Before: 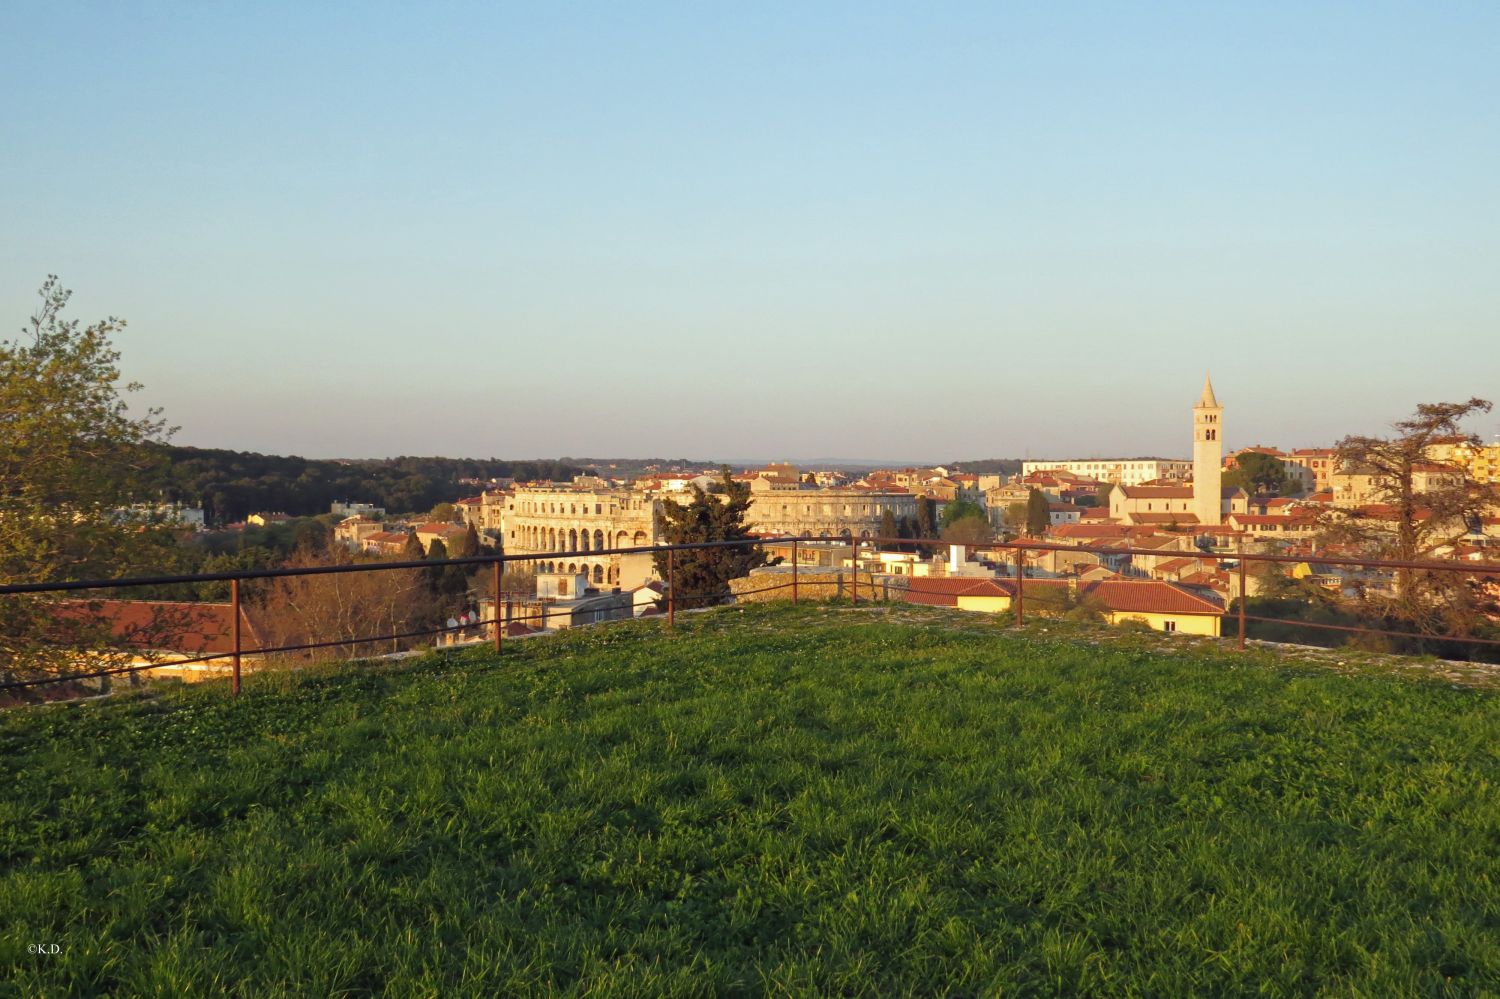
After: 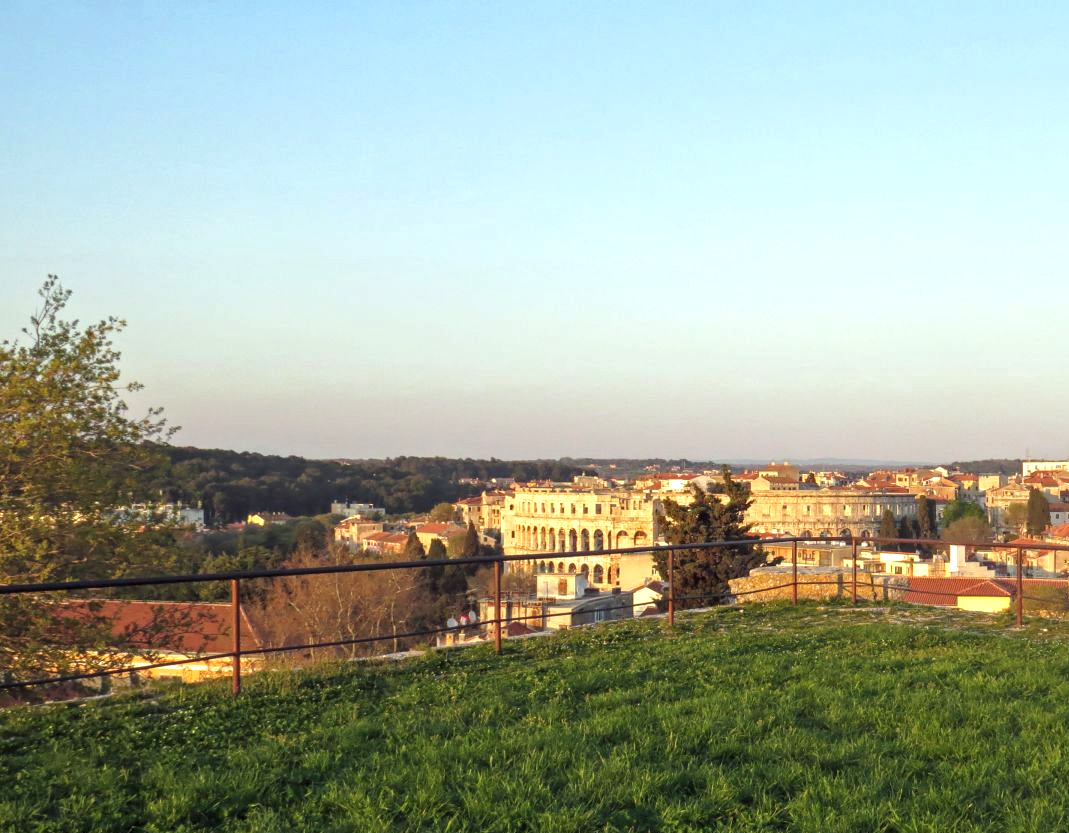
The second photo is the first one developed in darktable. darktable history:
base curve: curves: ch0 [(0, 0) (0.472, 0.455) (1, 1)], preserve colors none
exposure: black level correction 0, exposure 0.5 EV, compensate highlight preservation false
crop: right 28.723%, bottom 16.519%
local contrast: on, module defaults
